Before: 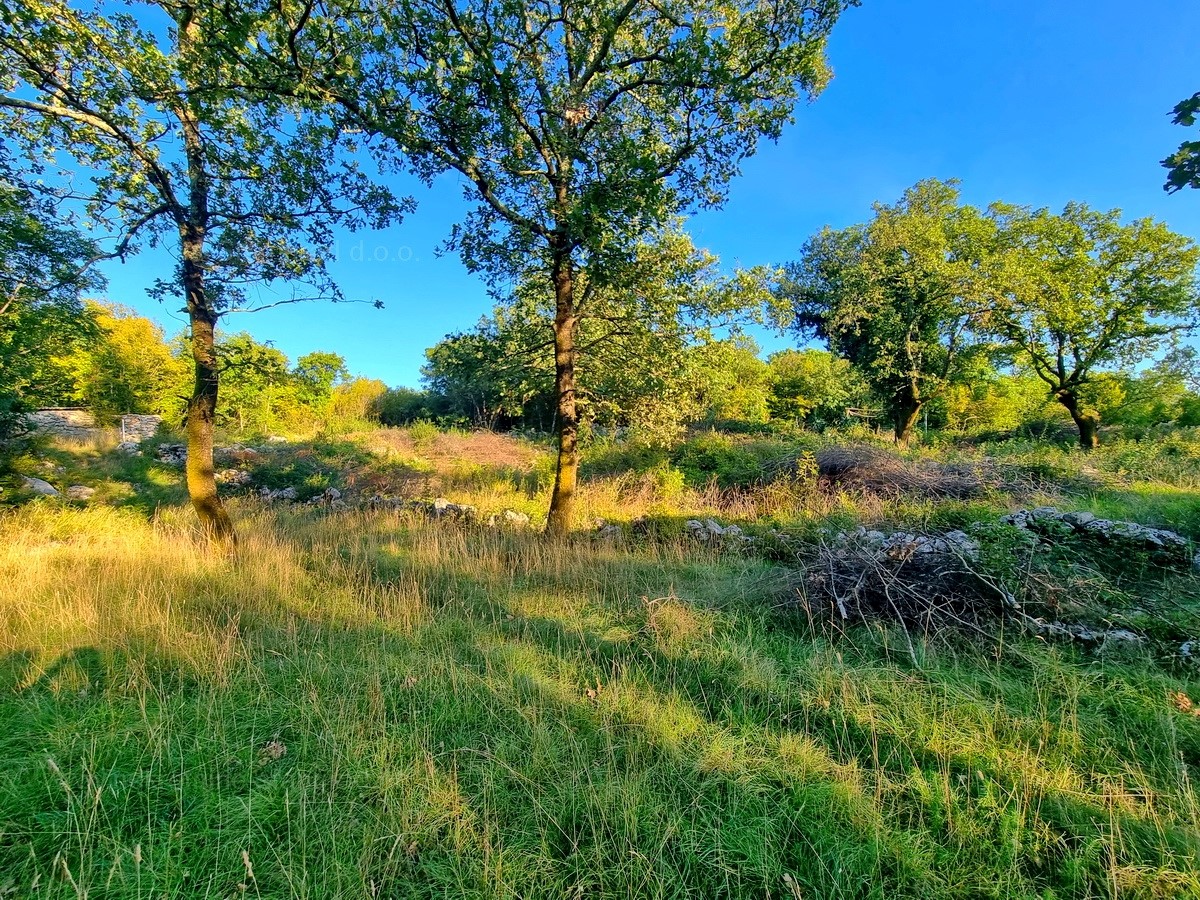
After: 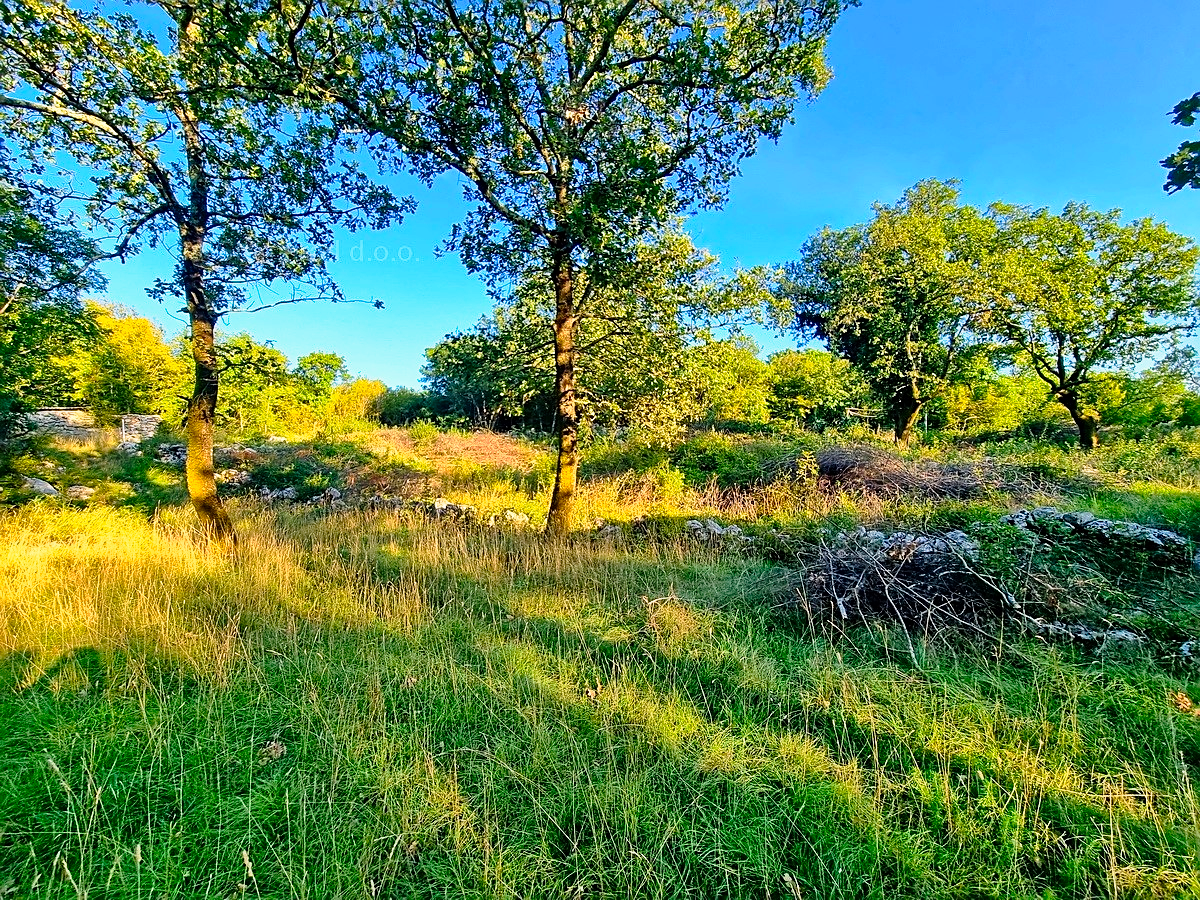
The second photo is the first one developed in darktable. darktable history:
tone curve: curves: ch0 [(0, 0) (0.105, 0.08) (0.195, 0.18) (0.283, 0.288) (0.384, 0.419) (0.485, 0.531) (0.638, 0.69) (0.795, 0.879) (1, 0.977)]; ch1 [(0, 0) (0.161, 0.092) (0.35, 0.33) (0.379, 0.401) (0.456, 0.469) (0.498, 0.503) (0.531, 0.537) (0.596, 0.621) (0.635, 0.655) (1, 1)]; ch2 [(0, 0) (0.371, 0.362) (0.437, 0.437) (0.483, 0.484) (0.53, 0.515) (0.56, 0.58) (0.622, 0.606) (1, 1)], preserve colors none
sharpen: on, module defaults
contrast brightness saturation: contrast 0.038, saturation 0.161
